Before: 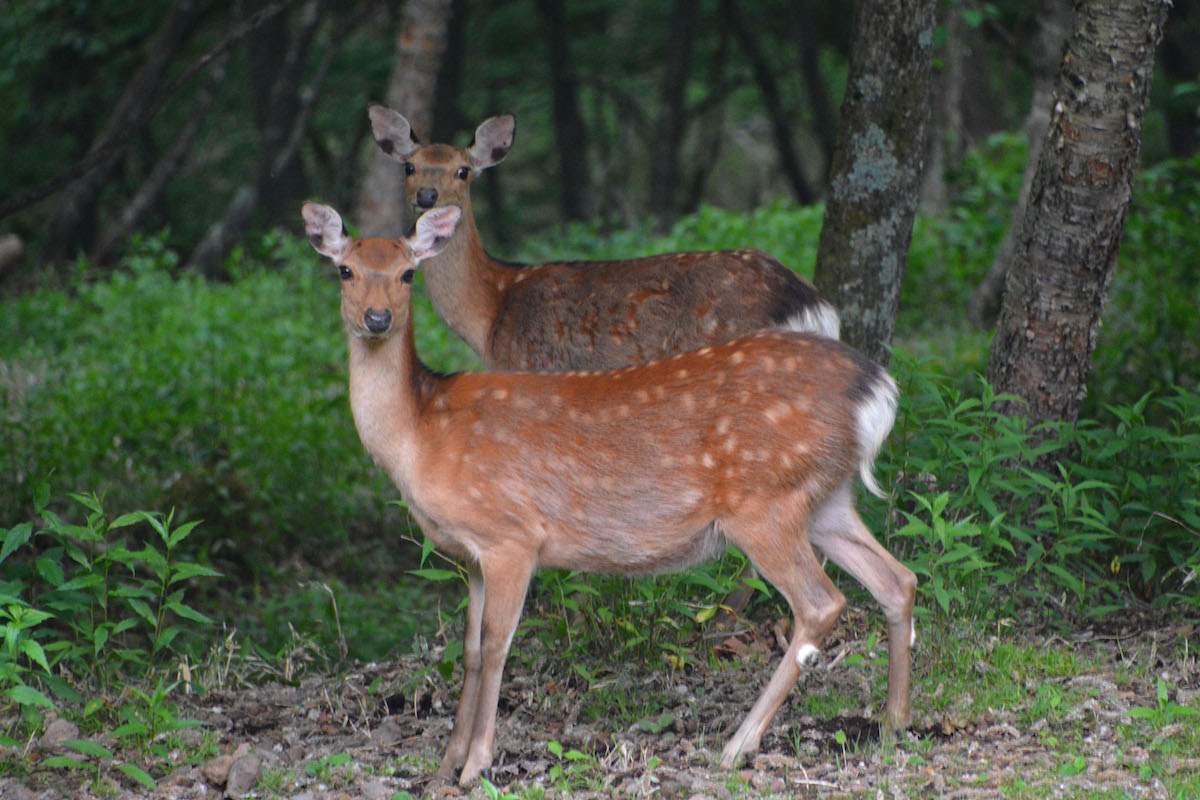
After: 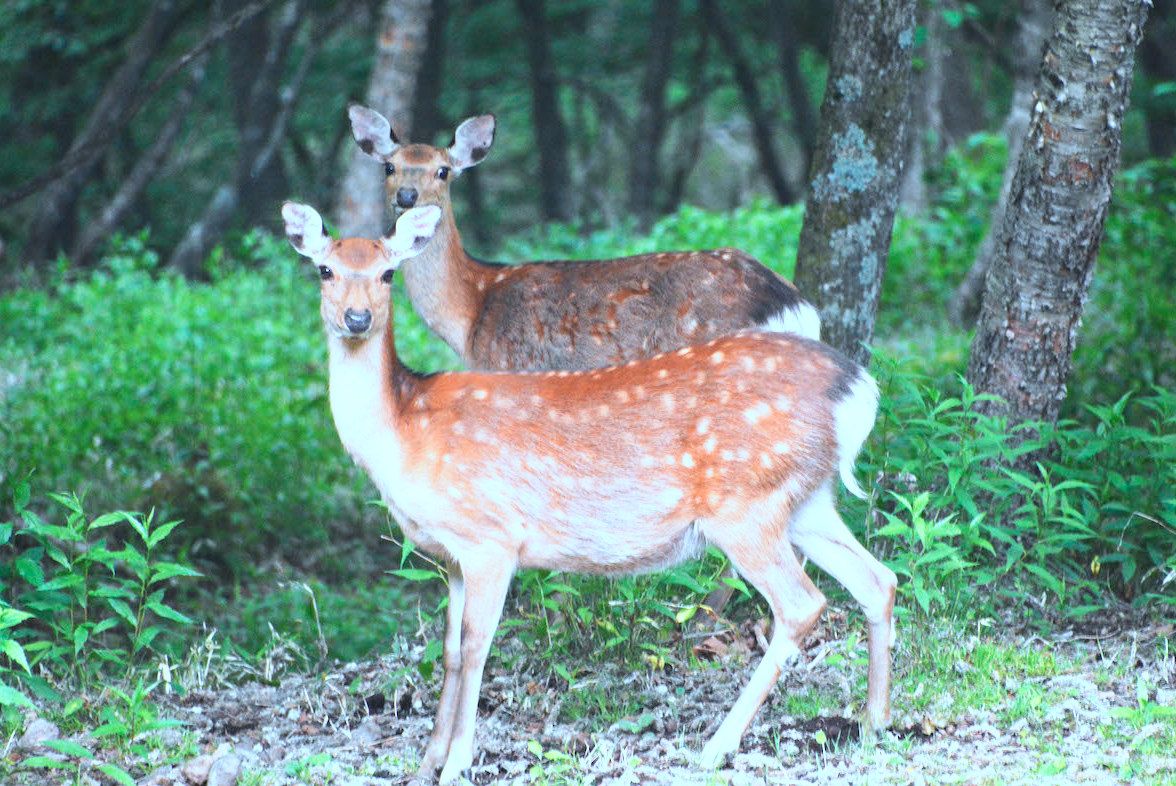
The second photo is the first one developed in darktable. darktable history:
crop: left 1.694%, right 0.268%, bottom 1.734%
color correction: highlights a* -9.56, highlights b* -21.86
exposure: black level correction 0, exposure 0.952 EV, compensate highlight preservation false
base curve: curves: ch0 [(0, 0) (0.557, 0.834) (1, 1)], preserve colors none
